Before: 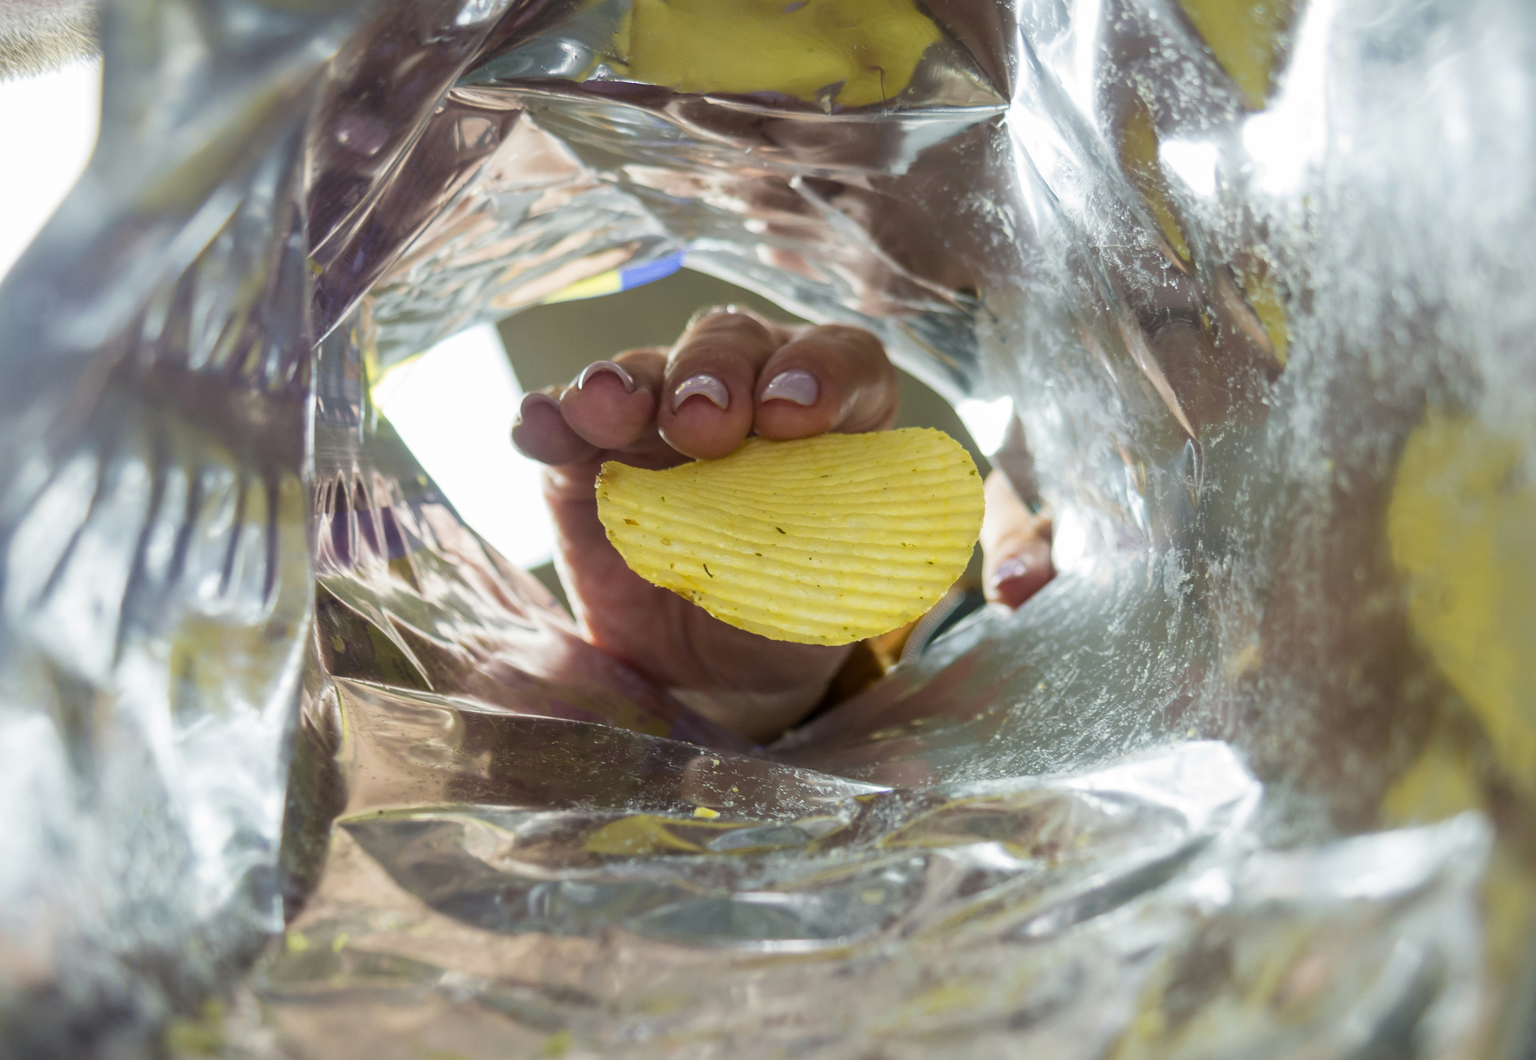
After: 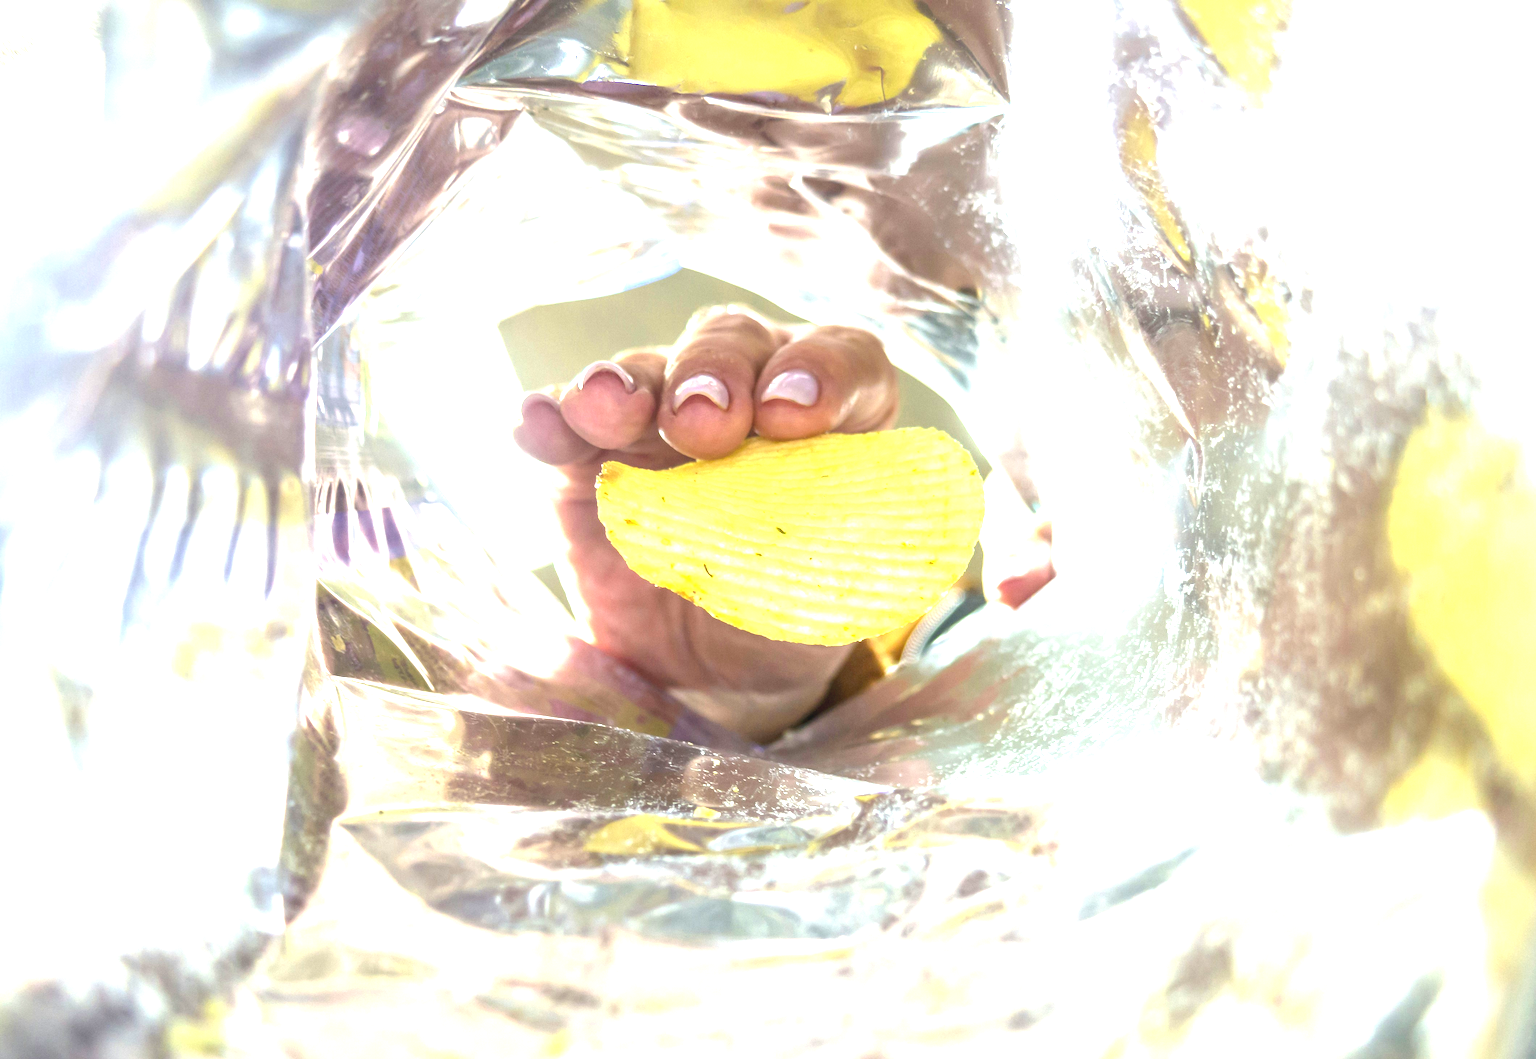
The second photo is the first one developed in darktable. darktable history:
local contrast: detail 110%
exposure: black level correction 0, exposure 1.975 EV, compensate exposure bias true, compensate highlight preservation false
